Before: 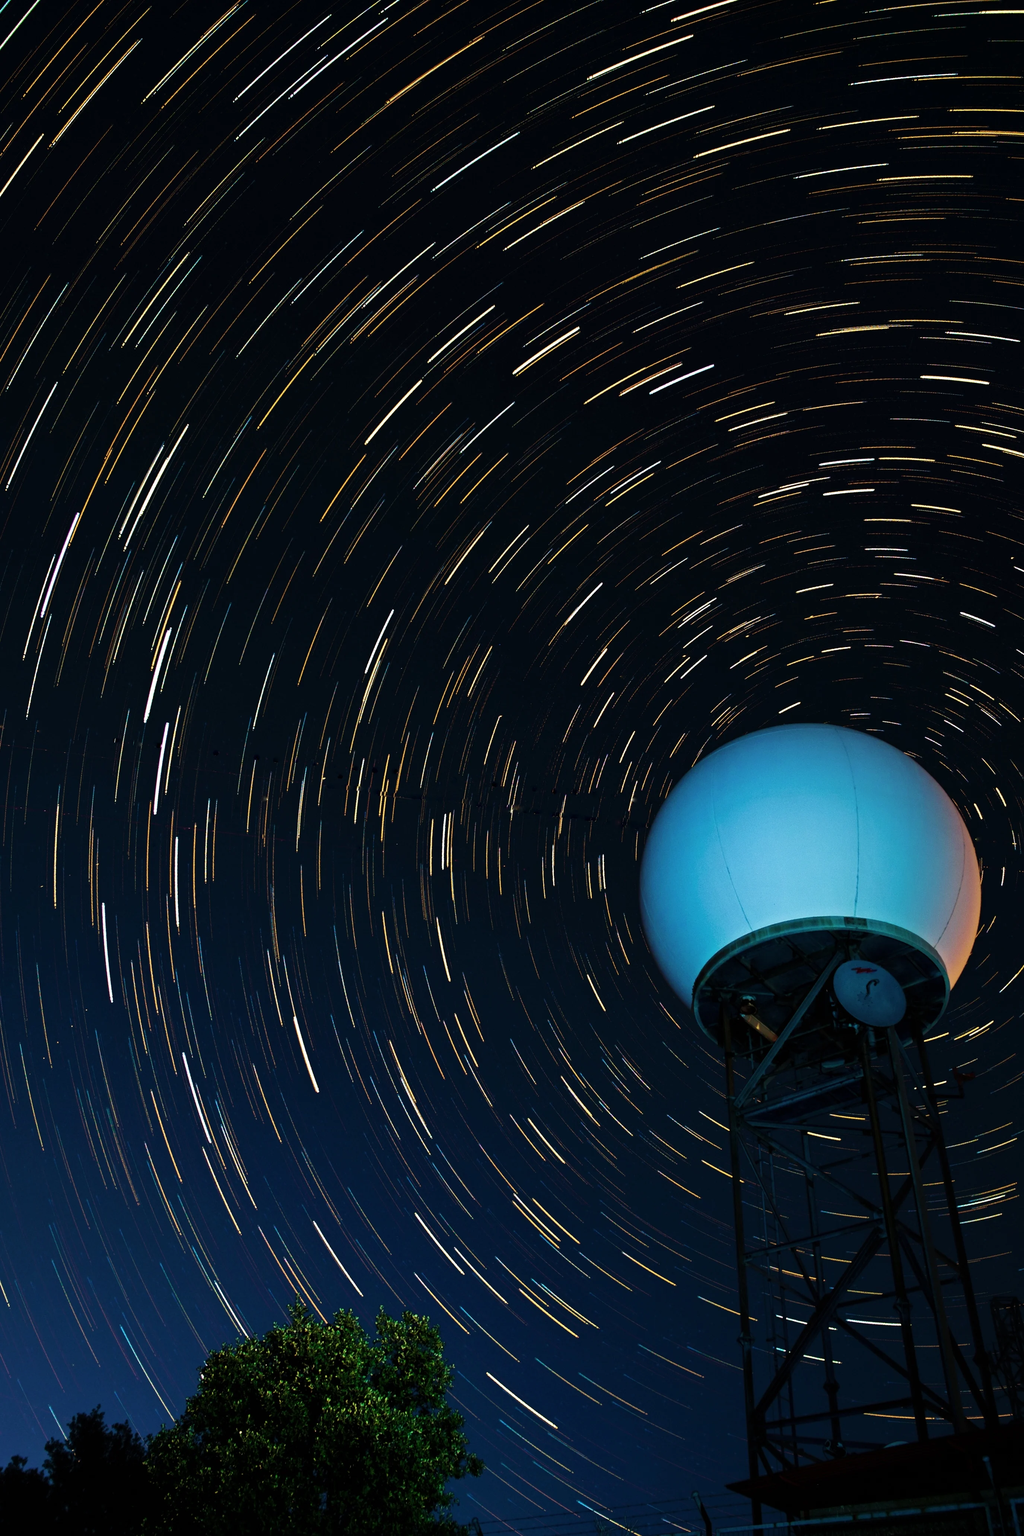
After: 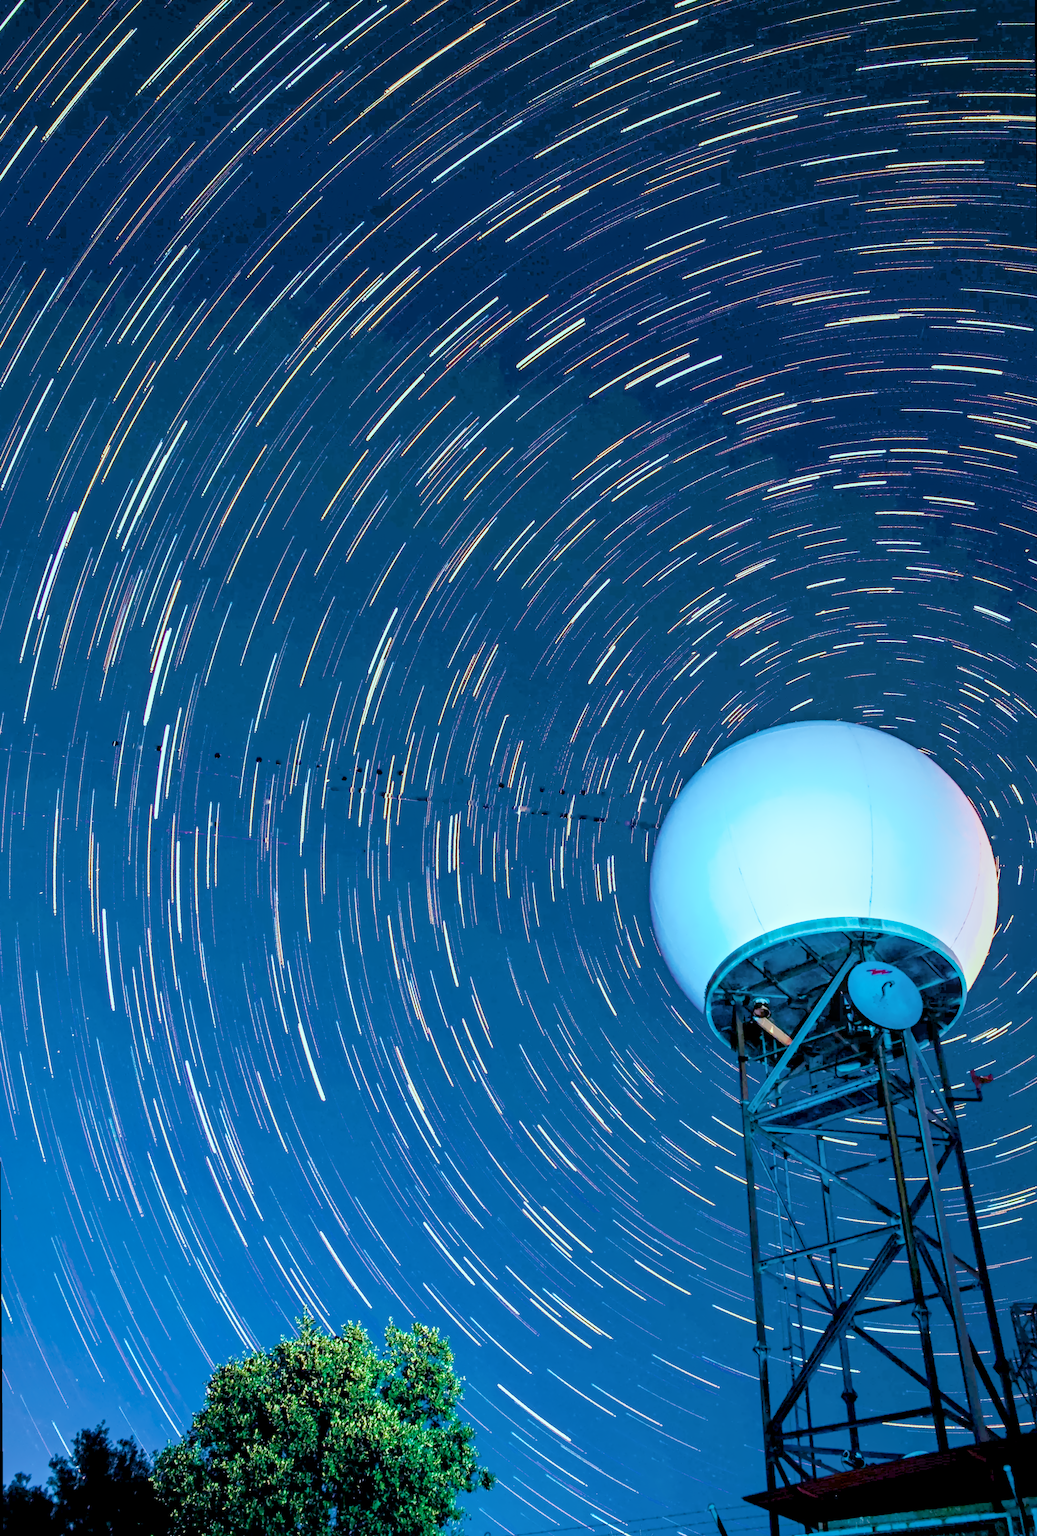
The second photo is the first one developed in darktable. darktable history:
rotate and perspective: rotation -0.45°, automatic cropping original format, crop left 0.008, crop right 0.992, crop top 0.012, crop bottom 0.988
local contrast: on, module defaults
color calibration: illuminant as shot in camera, x 0.358, y 0.373, temperature 4628.91 K
color balance: mode lift, gamma, gain (sRGB), lift [0.997, 0.979, 1.021, 1.011], gamma [1, 1.084, 0.916, 0.998], gain [1, 0.87, 1.13, 1.101], contrast 4.55%, contrast fulcrum 38.24%, output saturation 104.09%
denoise (profiled): preserve shadows 1.52, scattering 0.002, a [-1, 0, 0], compensate highlight preservation false
haze removal: compatibility mode true, adaptive false
hot pixels: on, module defaults
lens correction: scale 1, crop 1, focal 16, aperture 5.6, distance 1000, camera "Canon EOS RP", lens "Canon RF 16mm F2.8 STM"
shadows and highlights: shadows 0, highlights 40
white balance: red 2.229, blue 1.46
velvia: on, module defaults
exposure: black level correction 0, exposure 0.7 EV, compensate exposure bias true, compensate highlight preservation false
filmic rgb: black relative exposure -6.98 EV, white relative exposure 5.63 EV, hardness 2.86
highlight reconstruction: method reconstruct in LCh
tone equalizer "compress shadows/highlights (GF): soft": -8 EV 0.25 EV, -7 EV 0.417 EV, -6 EV 0.417 EV, -5 EV 0.25 EV, -3 EV -0.25 EV, -2 EV -0.417 EV, -1 EV -0.417 EV, +0 EV -0.25 EV, edges refinement/feathering 500, mask exposure compensation -1.57 EV, preserve details guided filter
color balance rgb "MKE Nite Life": shadows lift › luminance -7.7%, shadows lift › chroma 2.13%, shadows lift › hue 165.27°, power › luminance -7.77%, power › chroma 1.1%, power › hue 215.88°, highlights gain › luminance 15.15%, highlights gain › chroma 7%, highlights gain › hue 125.57°, global offset › luminance -0.33%, global offset › chroma 0.11%, global offset › hue 165.27°, perceptual saturation grading › global saturation 24.42%, perceptual saturation grading › highlights -24.42%, perceptual saturation grading › mid-tones 24.42%, perceptual saturation grading › shadows 40%, perceptual brilliance grading › global brilliance -5%, perceptual brilliance grading › highlights 24.42%, perceptual brilliance grading › mid-tones 7%, perceptual brilliance grading › shadows -5%
